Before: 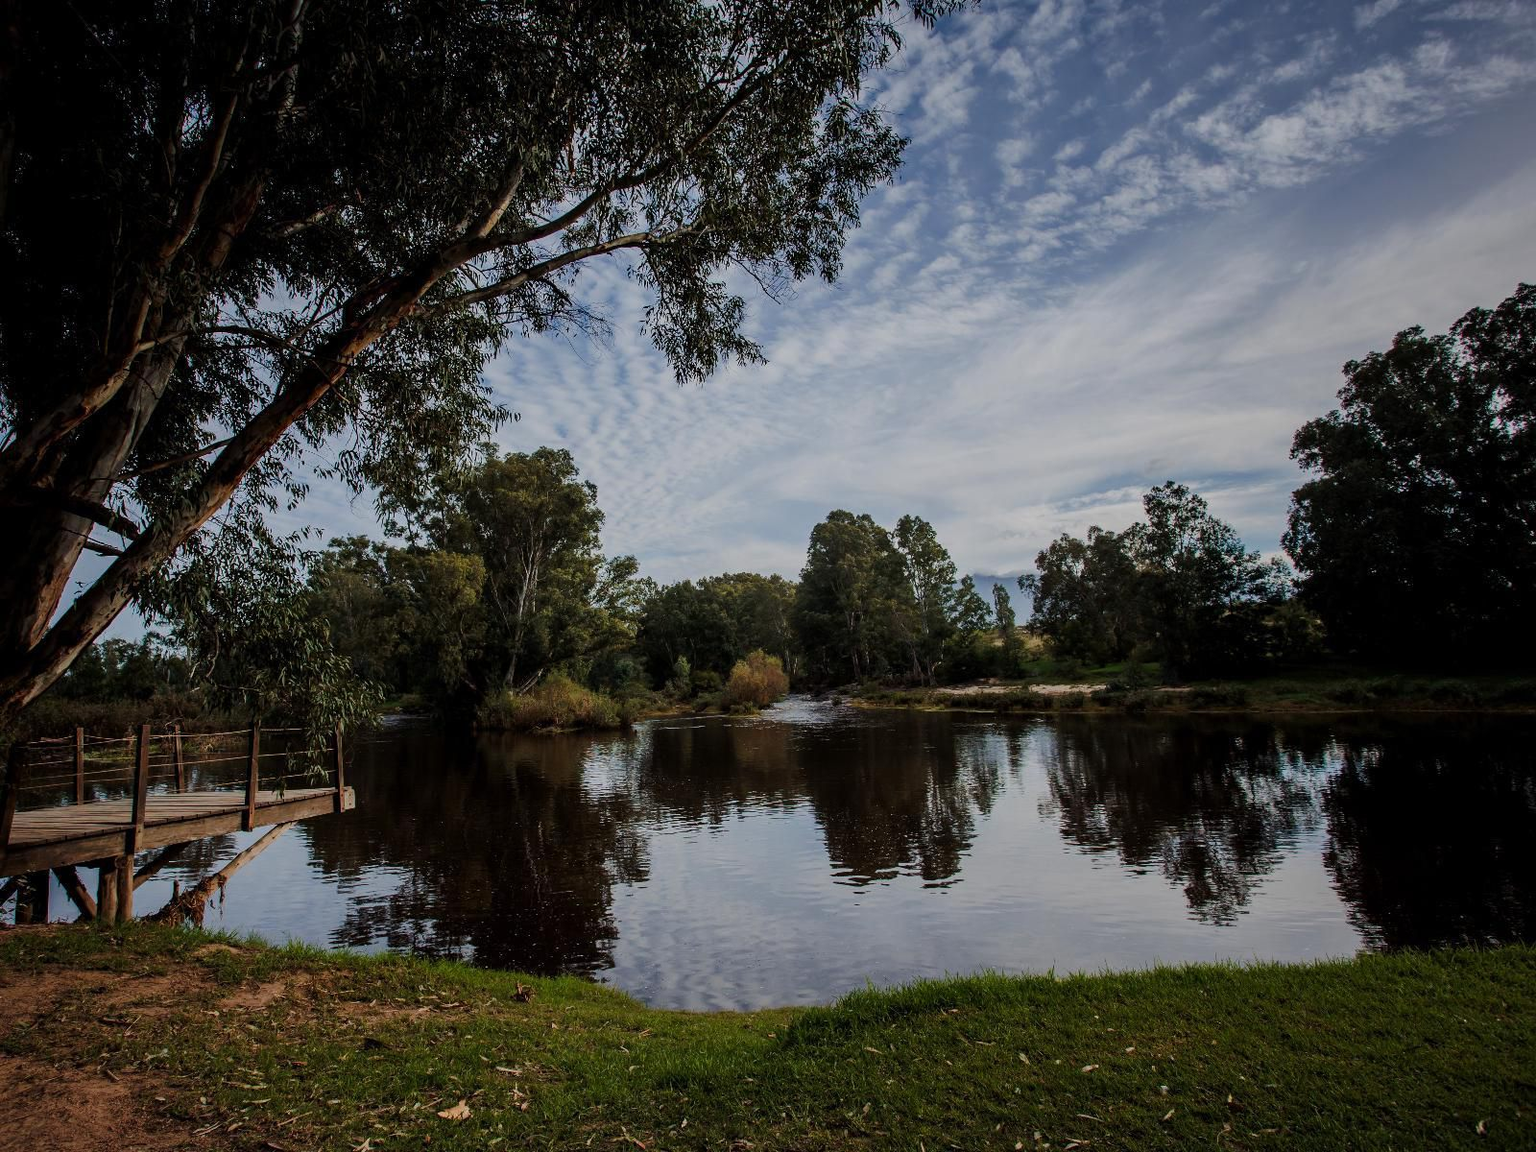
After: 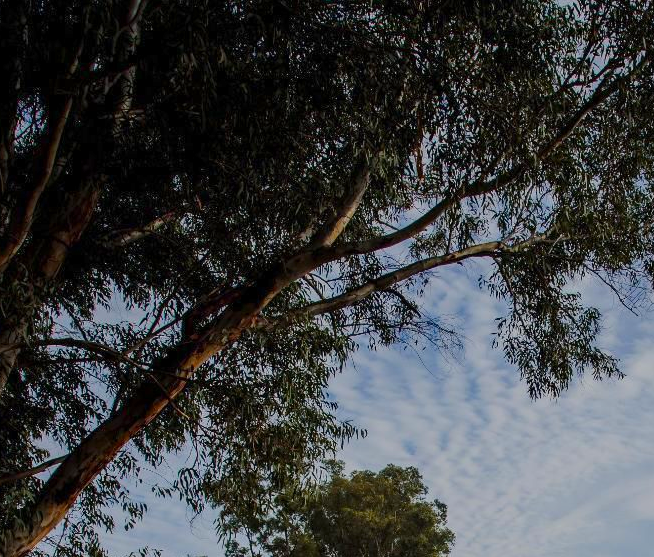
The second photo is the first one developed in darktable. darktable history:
color balance rgb: power › hue 61.23°, perceptual saturation grading › global saturation 19.375%, contrast -10.128%
crop and rotate: left 10.951%, top 0.1%, right 48.121%, bottom 53.422%
